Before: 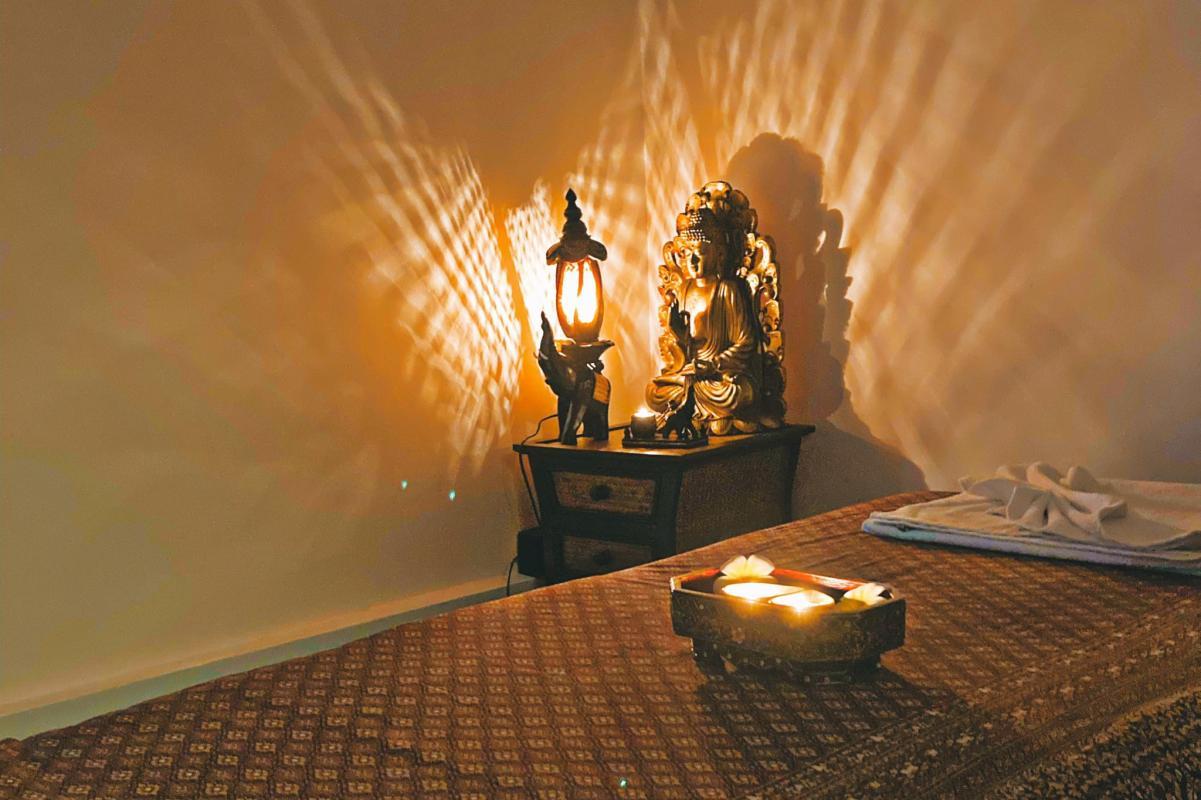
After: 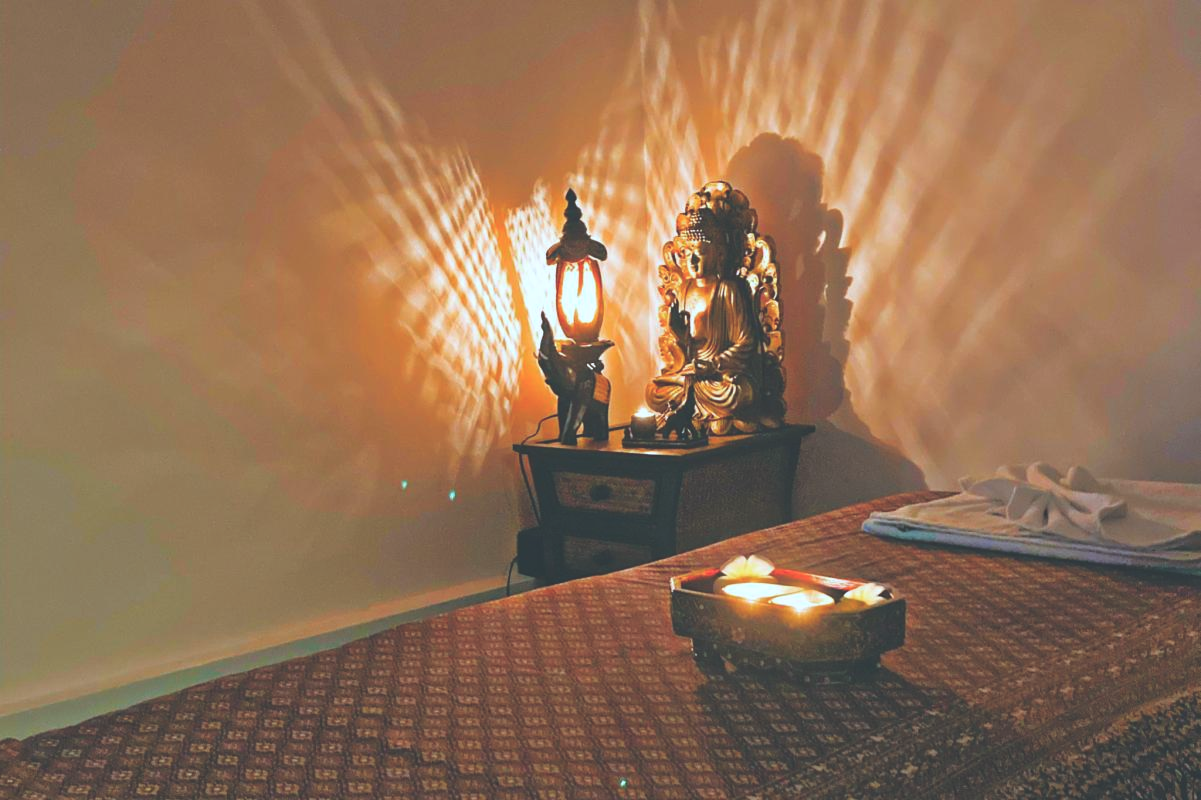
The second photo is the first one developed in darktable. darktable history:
exposure: black level correction -0.027, compensate highlight preservation false
color calibration: output R [0.946, 0.065, -0.013, 0], output G [-0.246, 1.264, -0.017, 0], output B [0.046, -0.098, 1.05, 0], x 0.37, y 0.382, temperature 4319.2 K
